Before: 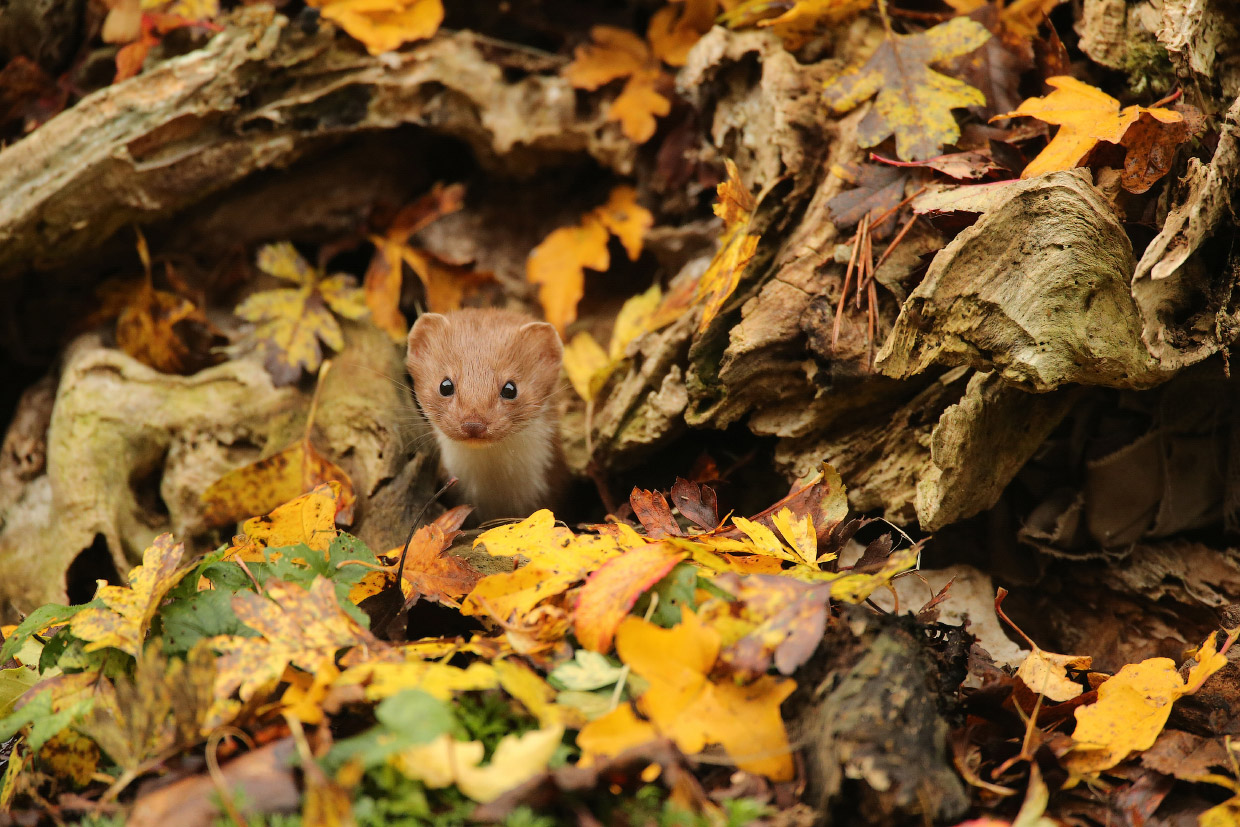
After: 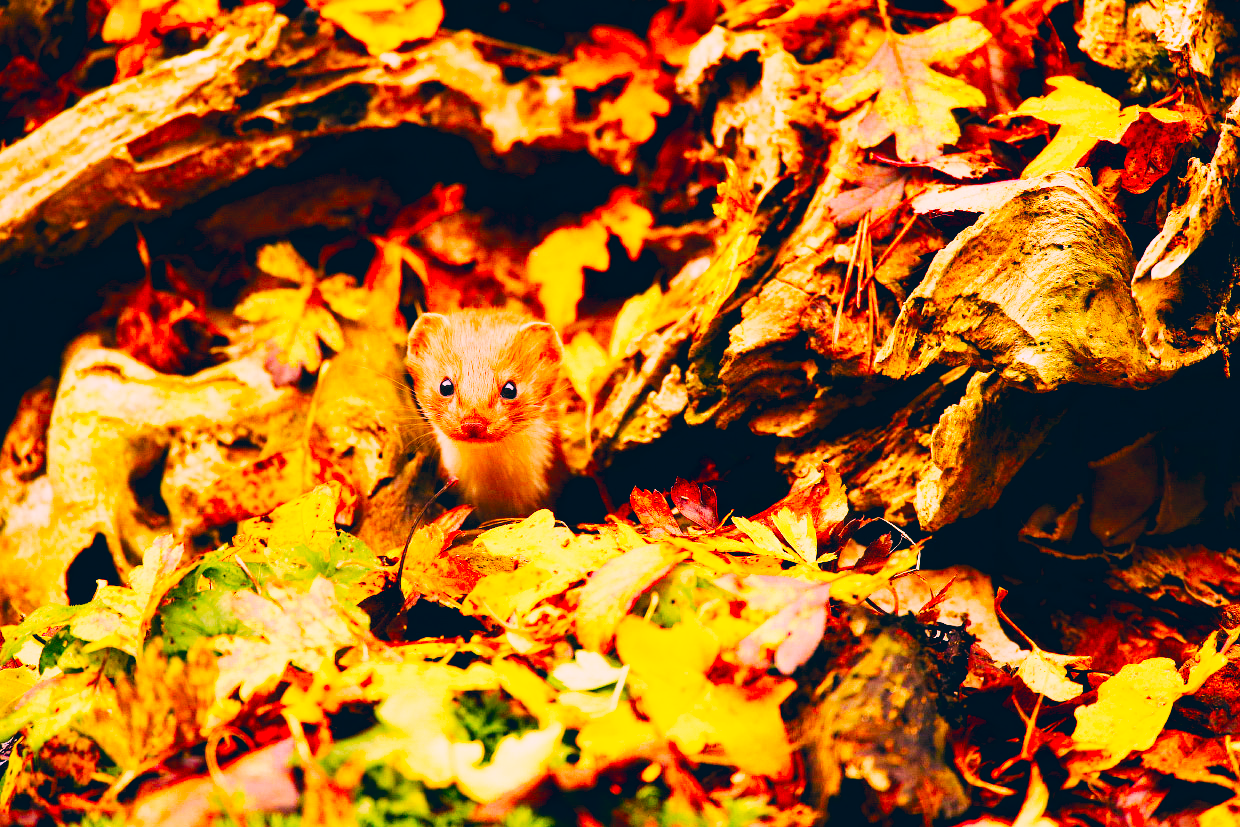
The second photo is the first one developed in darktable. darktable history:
color balance rgb: shadows lift › chroma 6.298%, shadows lift › hue 304.44°, linear chroma grading › global chroma 5.645%, perceptual saturation grading › global saturation 0.168%, perceptual saturation grading › highlights -17.335%, perceptual saturation grading › mid-tones 33.824%, perceptual saturation grading › shadows 50.594%, global vibrance 20%
base curve: curves: ch0 [(0, 0) (0.007, 0.004) (0.027, 0.03) (0.046, 0.07) (0.207, 0.54) (0.442, 0.872) (0.673, 0.972) (1, 1)], preserve colors none
color correction: highlights a* 17.1, highlights b* 0.346, shadows a* -15.38, shadows b* -14.08, saturation 1.48
